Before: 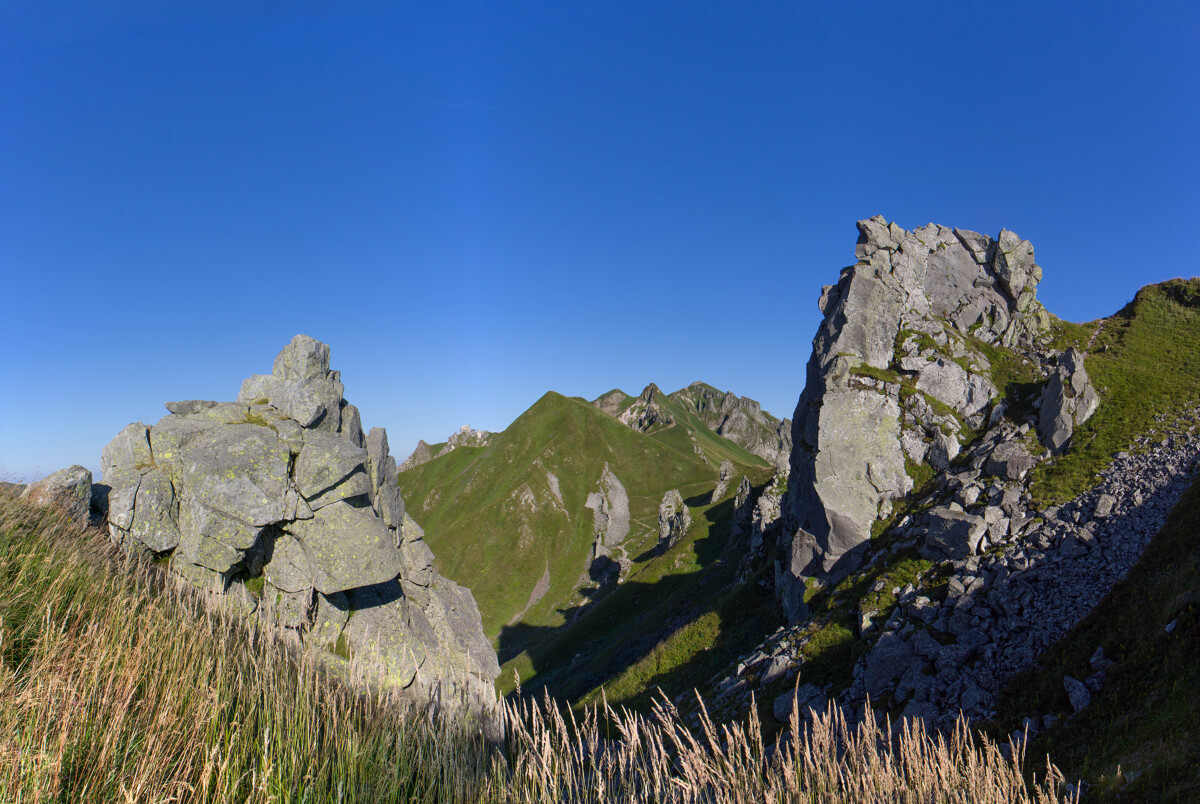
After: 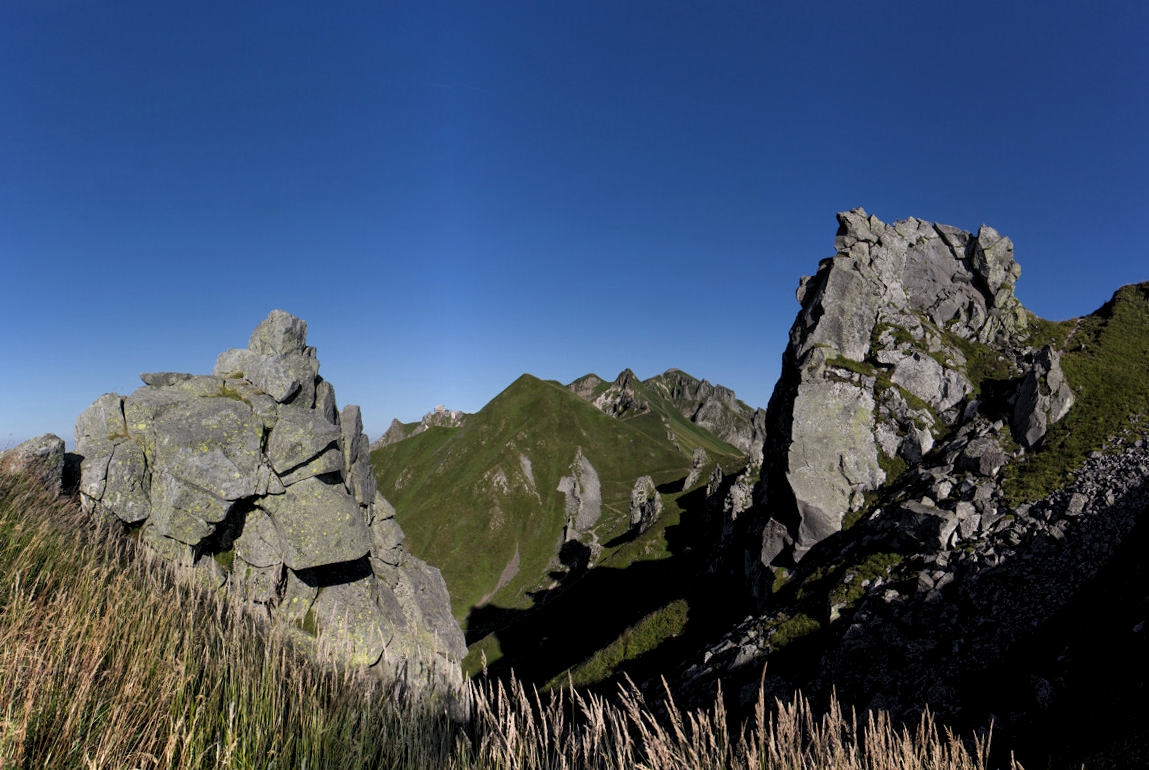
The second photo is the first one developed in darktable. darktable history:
crop and rotate: angle -1.69°
levels: levels [0.116, 0.574, 1]
